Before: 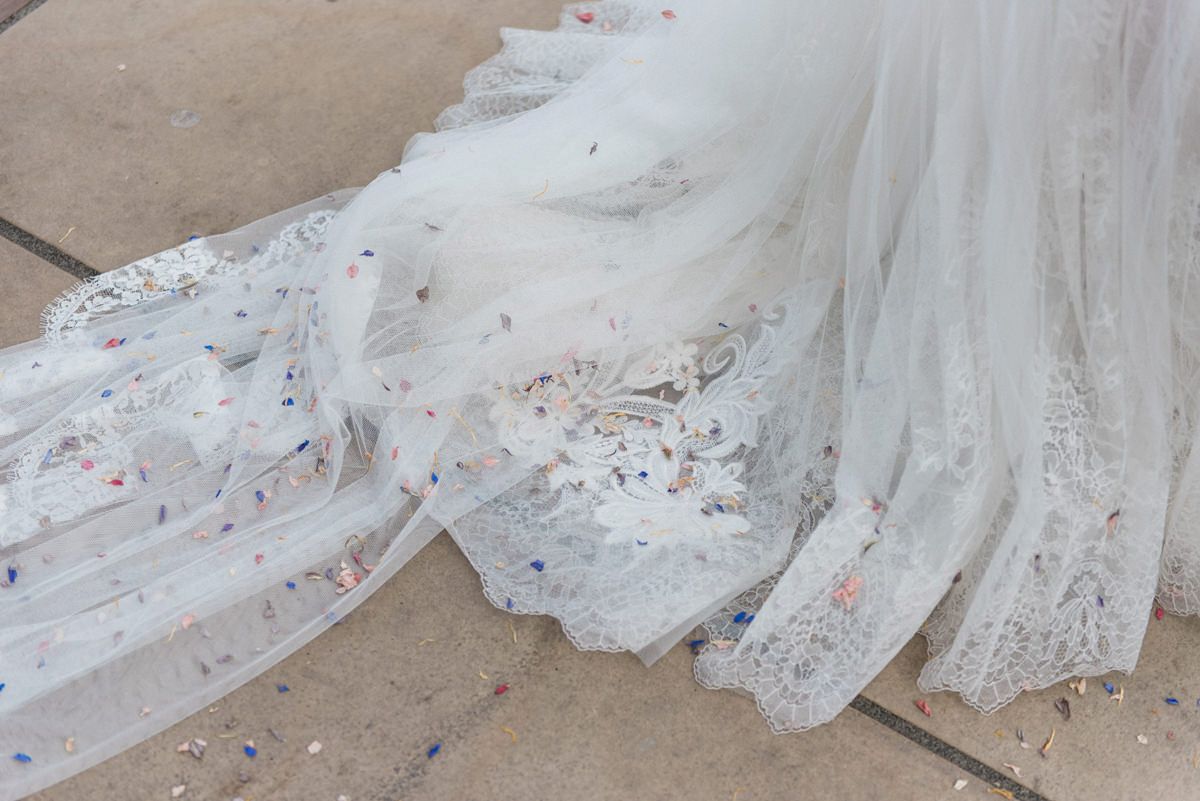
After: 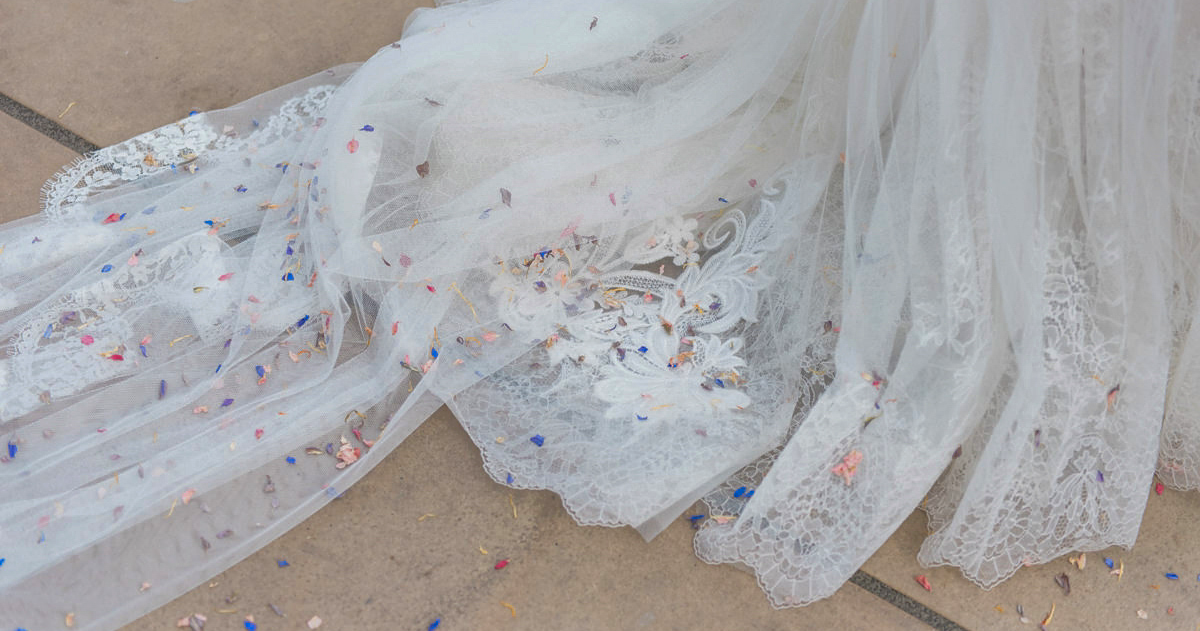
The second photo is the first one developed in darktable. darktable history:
crop and rotate: top 15.787%, bottom 5.316%
contrast brightness saturation: brightness 0.086, saturation 0.194
shadows and highlights: on, module defaults
